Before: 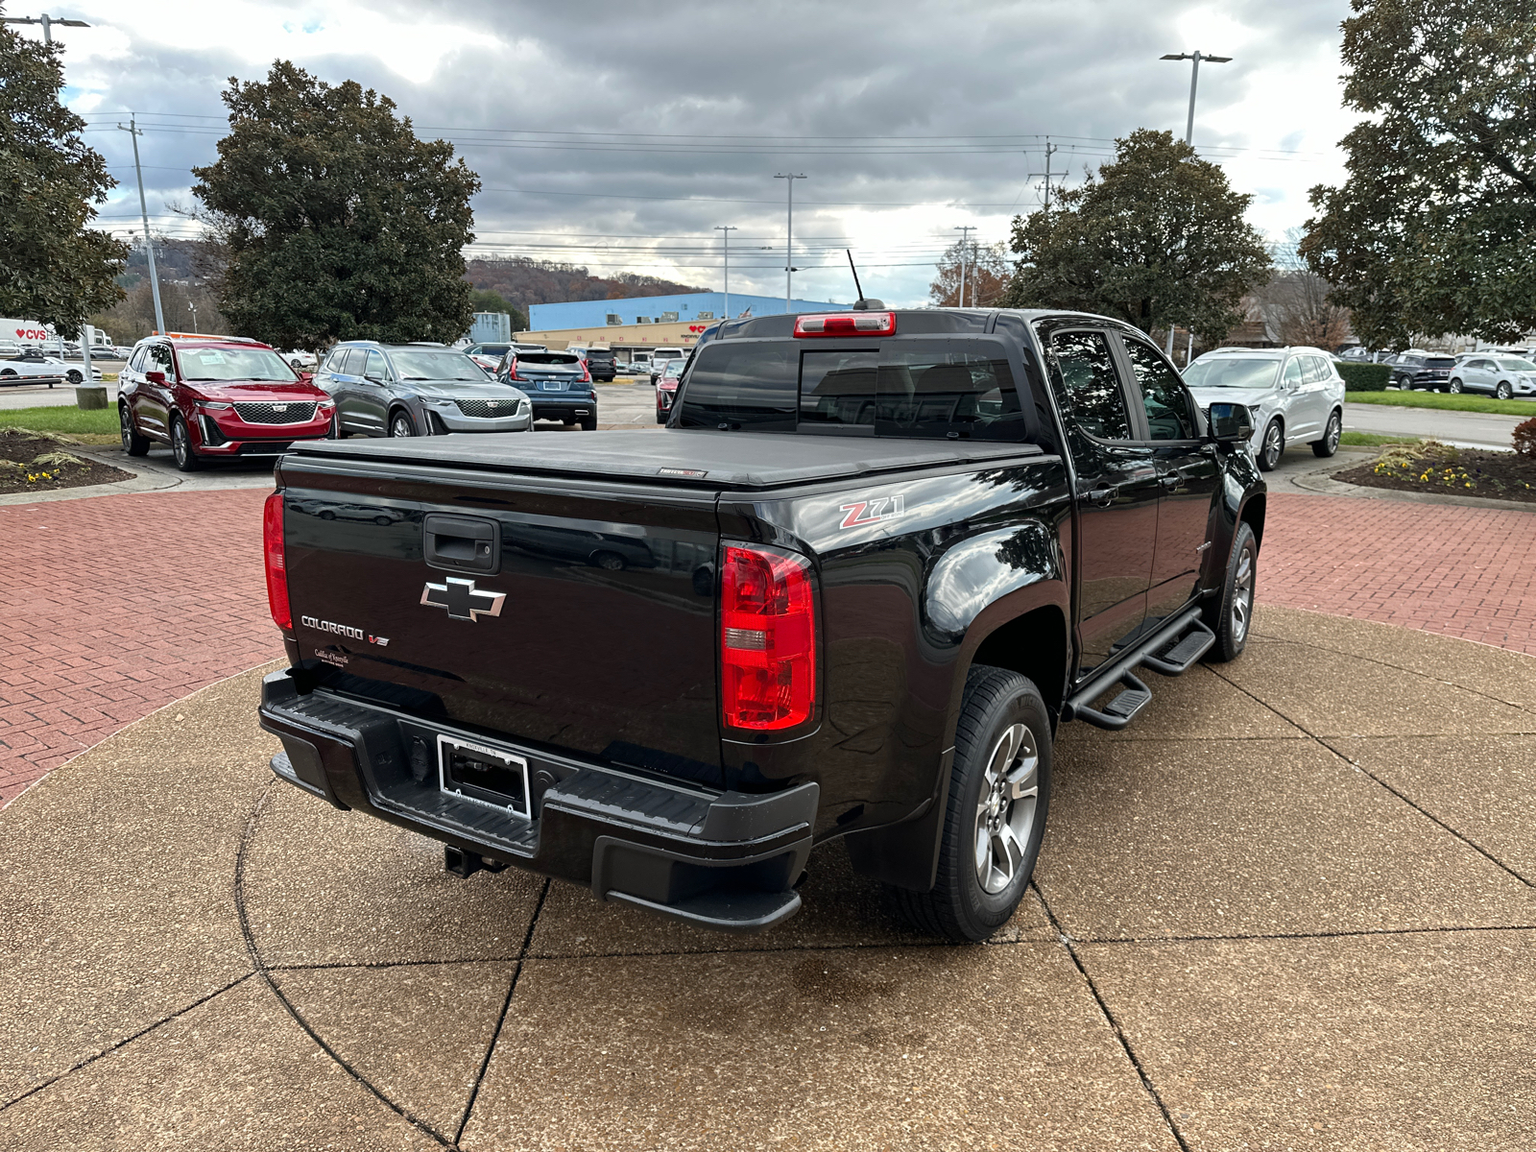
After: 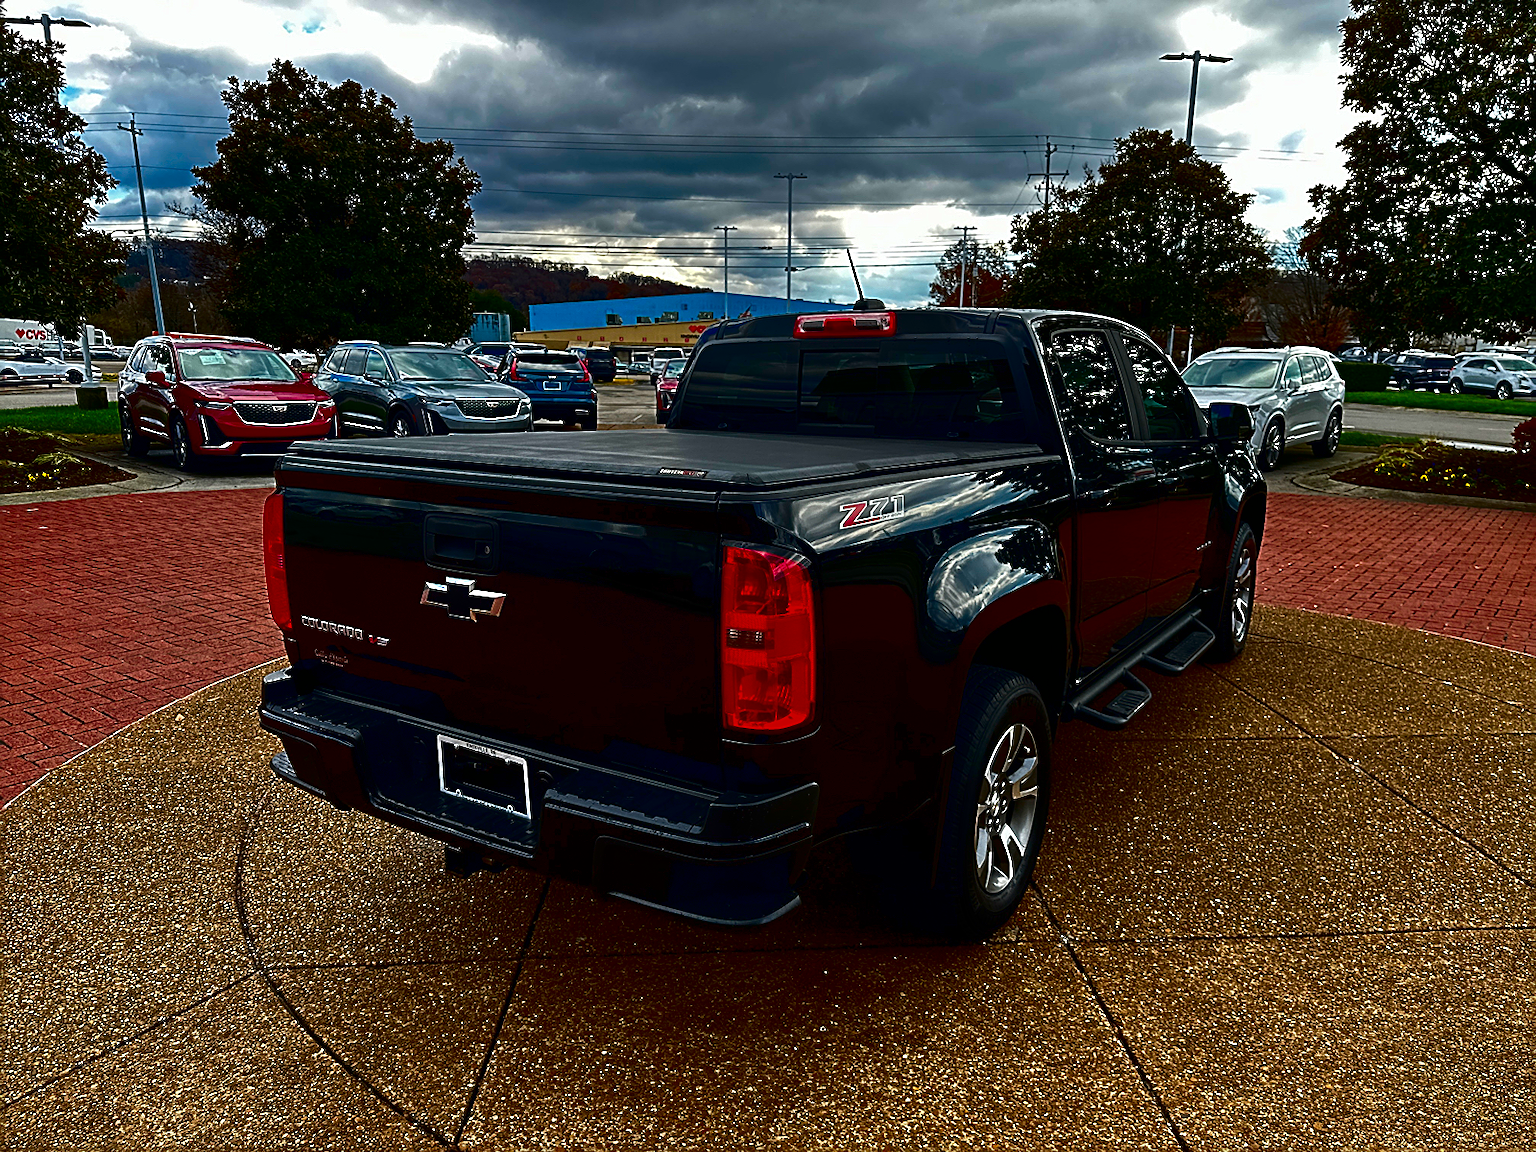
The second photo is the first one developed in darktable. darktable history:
sharpen: on, module defaults
contrast brightness saturation: brightness -0.991, saturation 0.988
